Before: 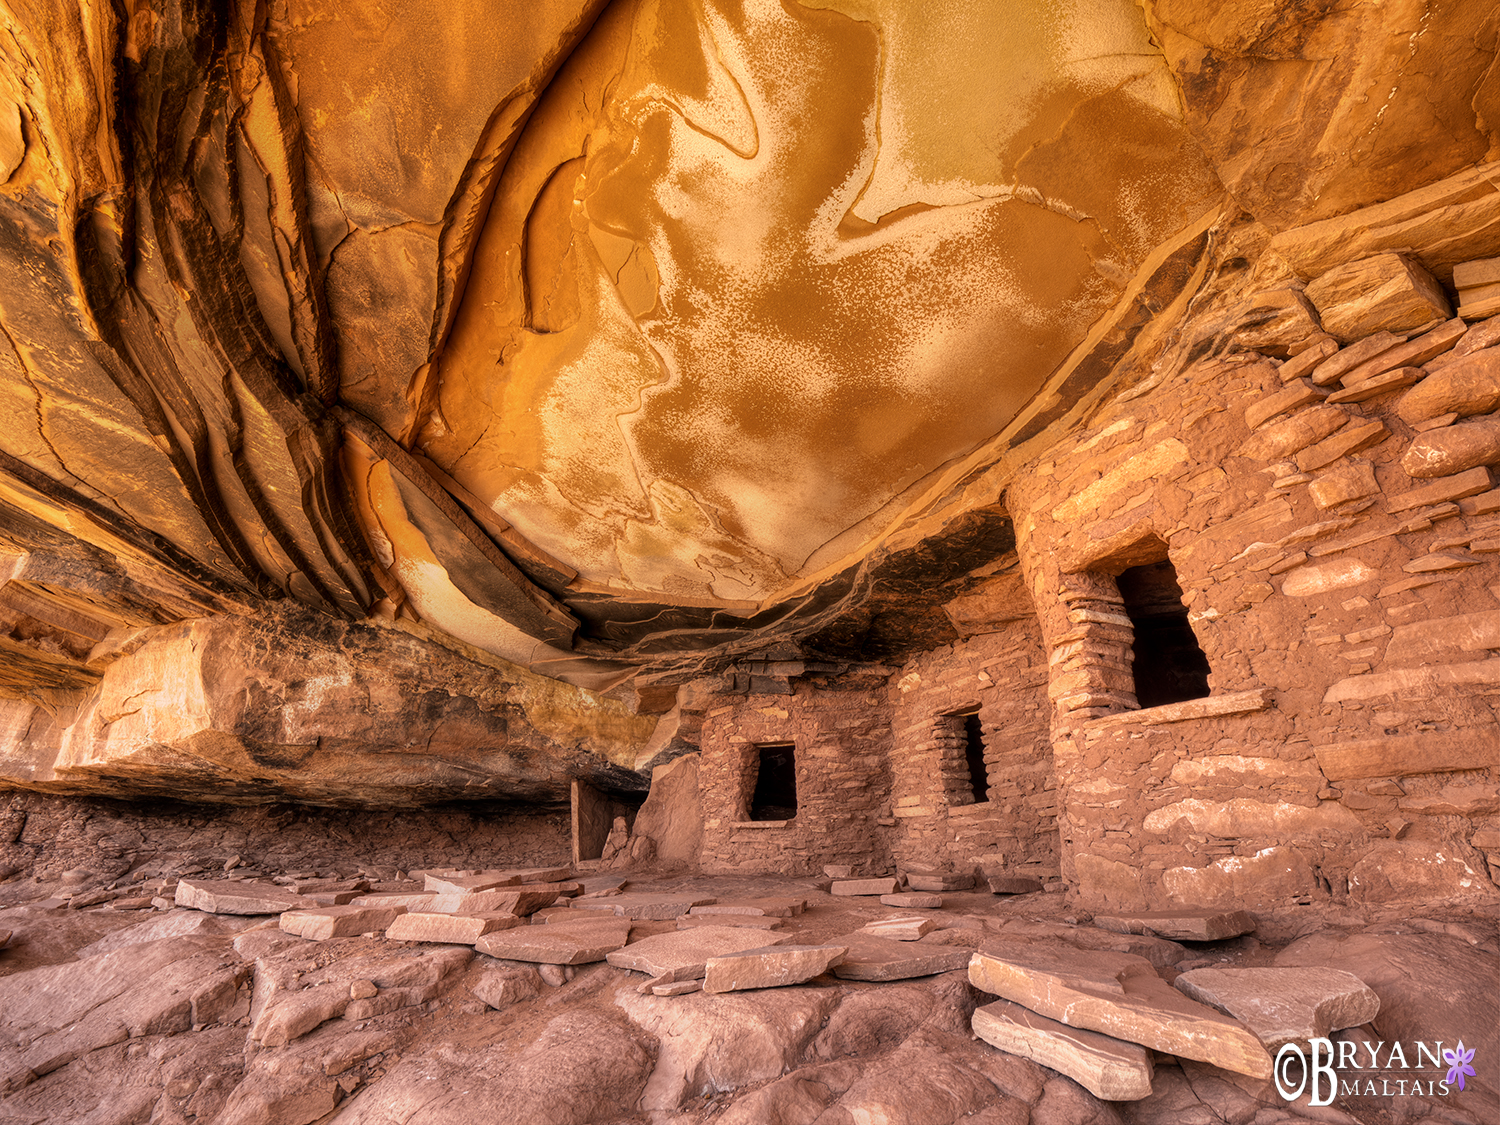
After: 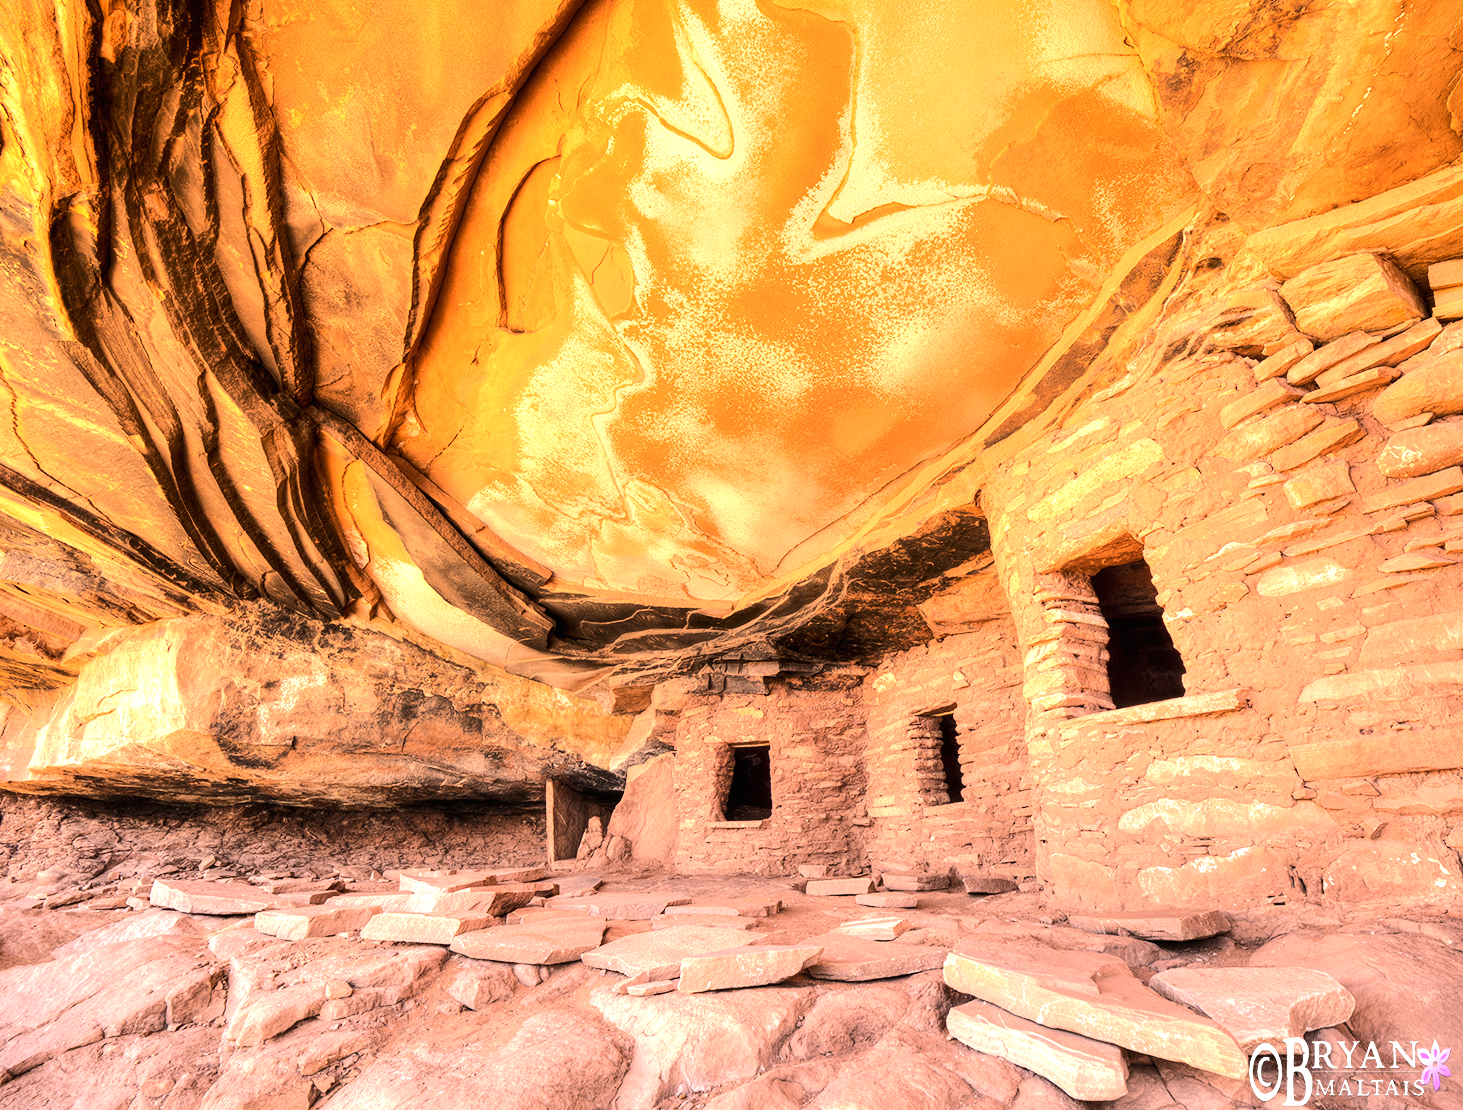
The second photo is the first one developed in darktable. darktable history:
crop and rotate: left 1.774%, right 0.633%, bottom 1.28%
rgb curve: curves: ch0 [(0, 0) (0.284, 0.292) (0.505, 0.644) (1, 1)], compensate middle gray true
exposure: black level correction 0, exposure 1 EV, compensate exposure bias true, compensate highlight preservation false
